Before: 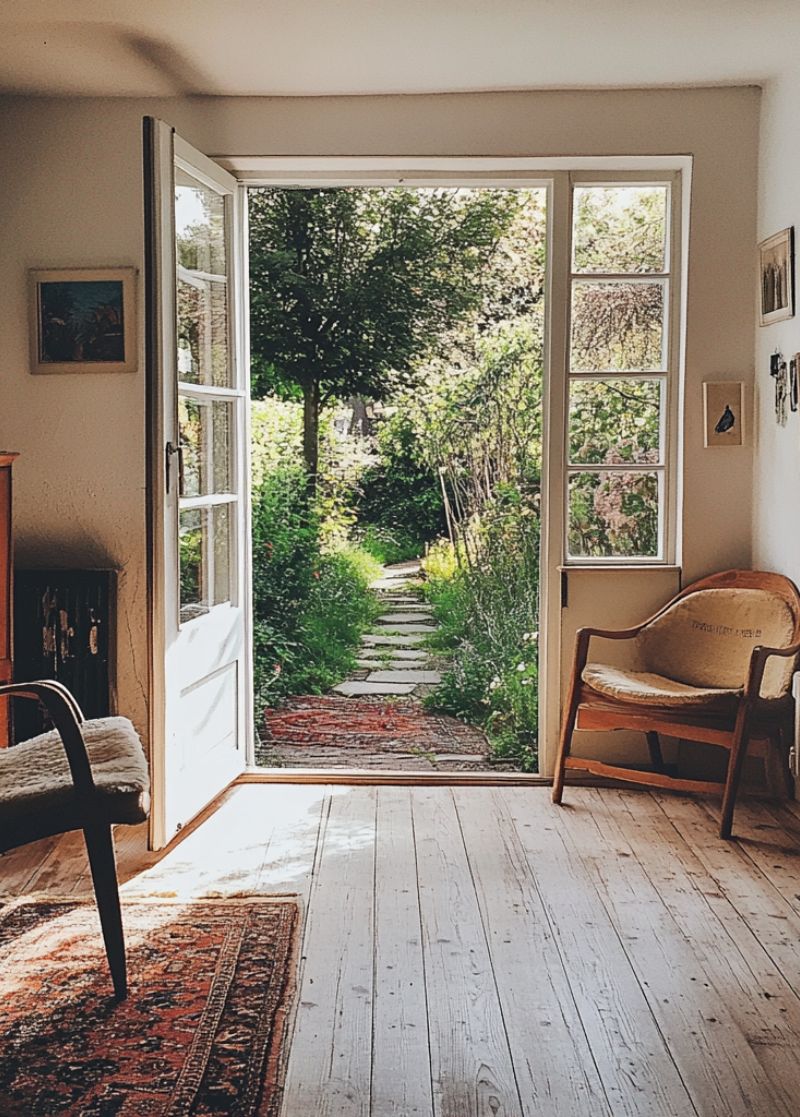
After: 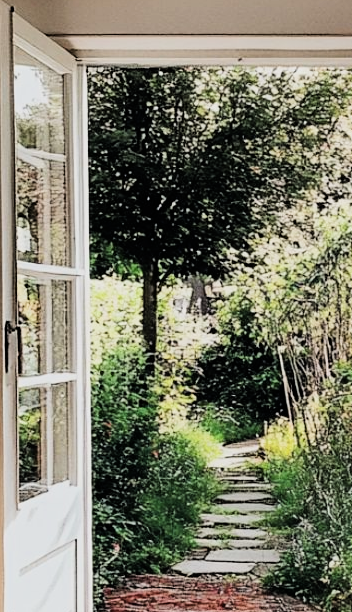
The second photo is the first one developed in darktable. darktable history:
filmic rgb: black relative exposure -5 EV, hardness 2.88, contrast 1.5
crop: left 20.248%, top 10.86%, right 35.675%, bottom 34.321%
